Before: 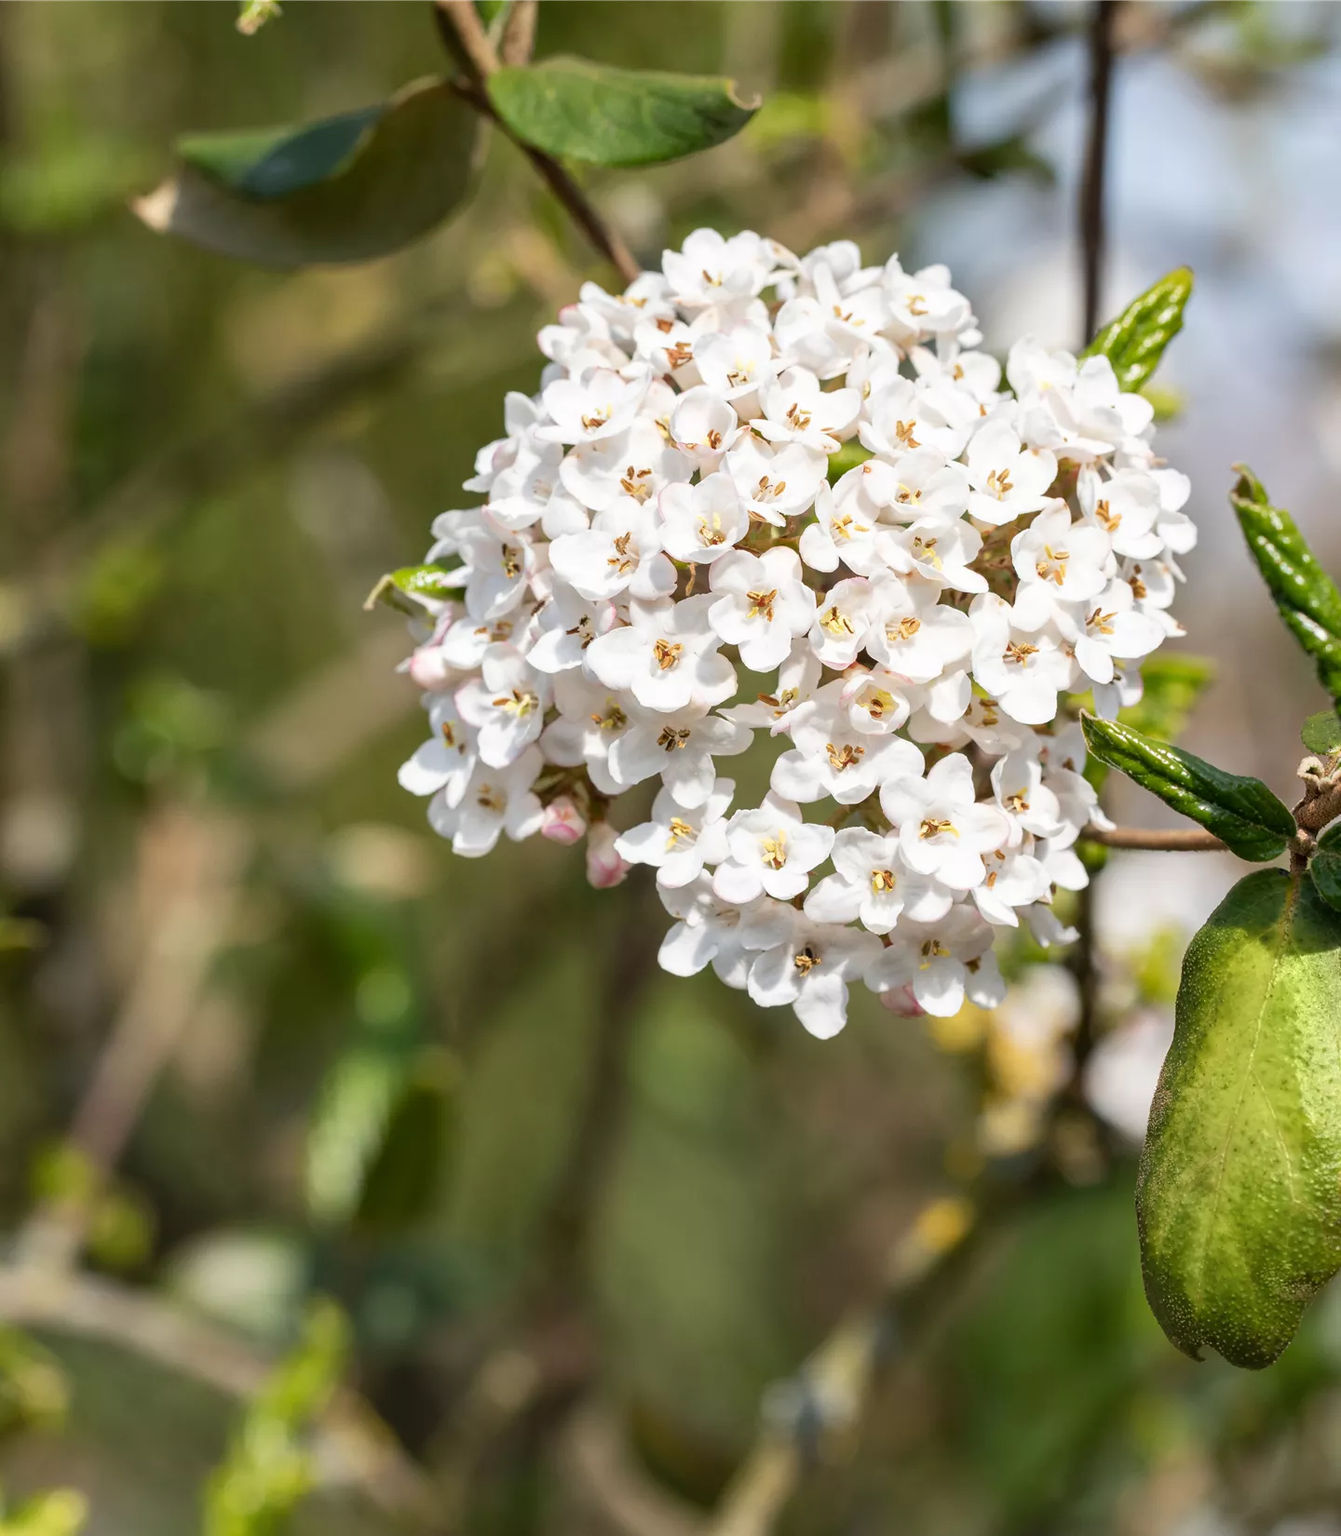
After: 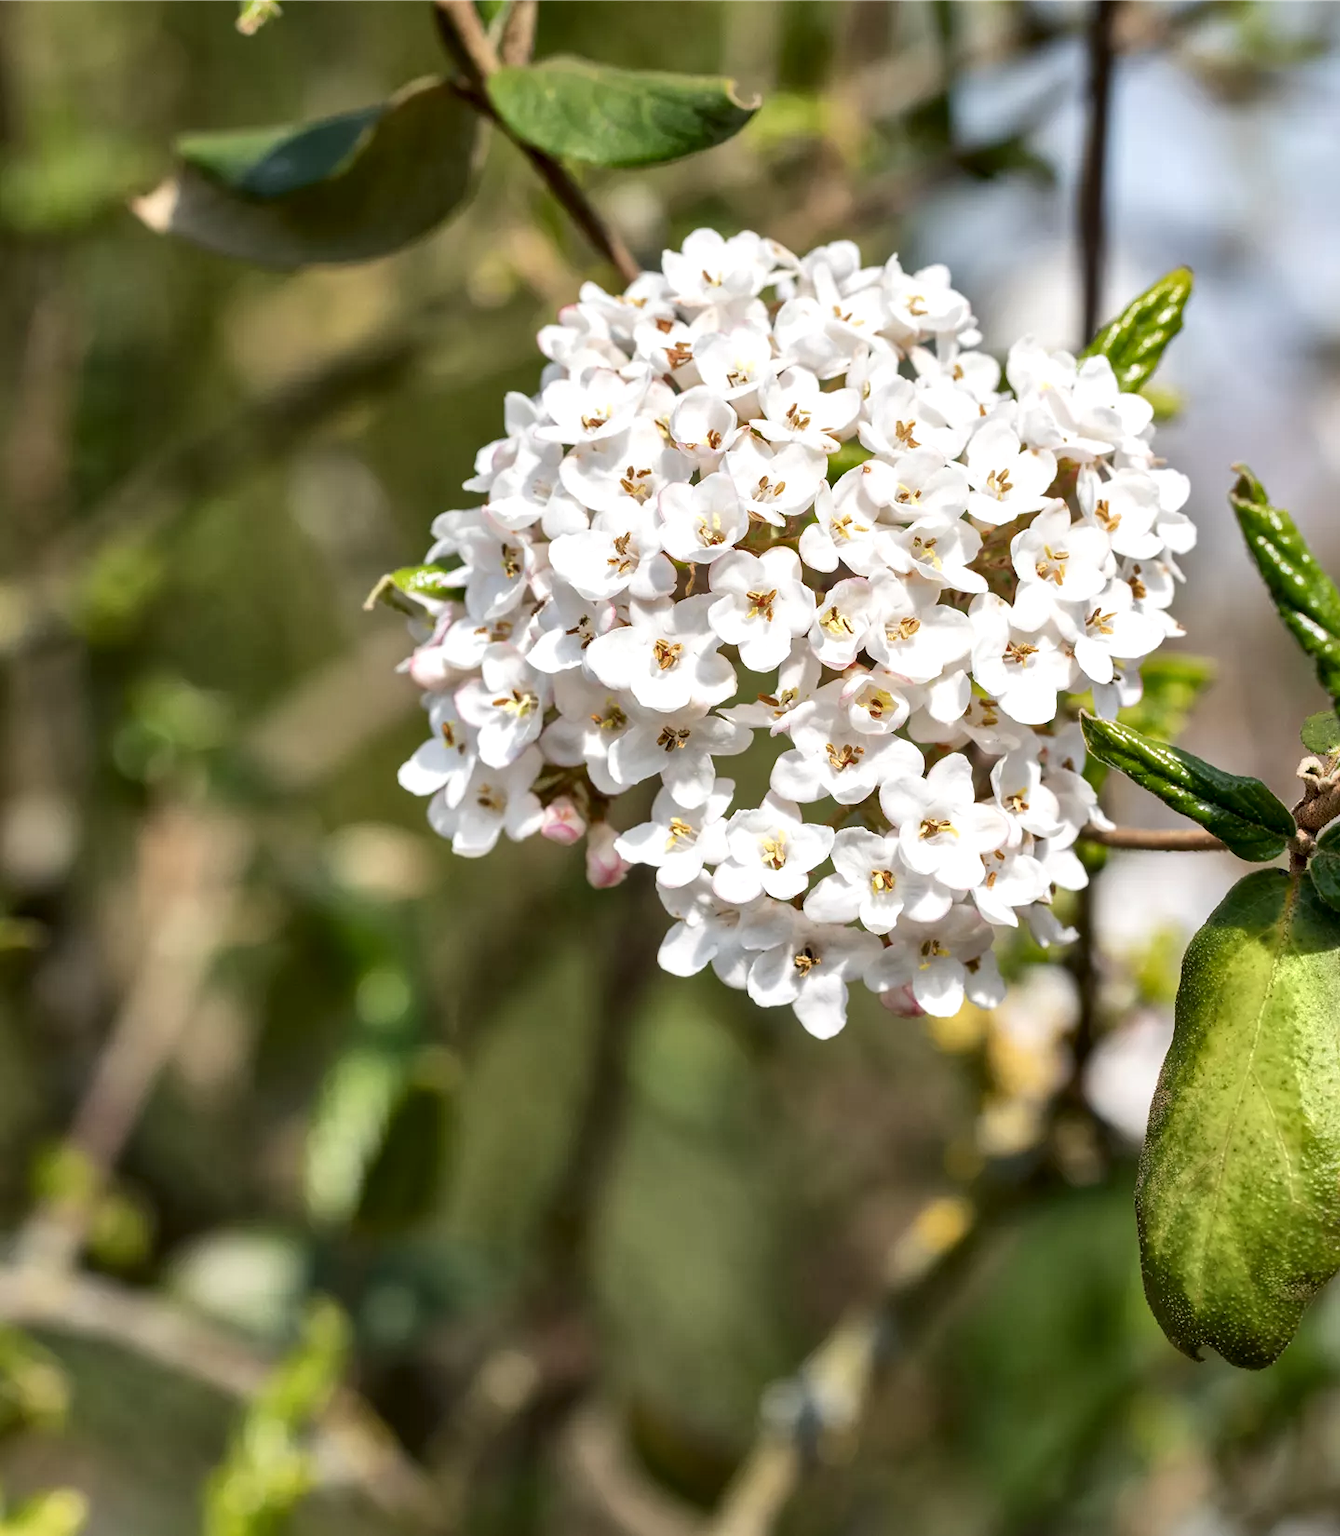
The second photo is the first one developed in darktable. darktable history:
local contrast: mode bilateral grid, contrast 26, coarseness 60, detail 150%, midtone range 0.2
